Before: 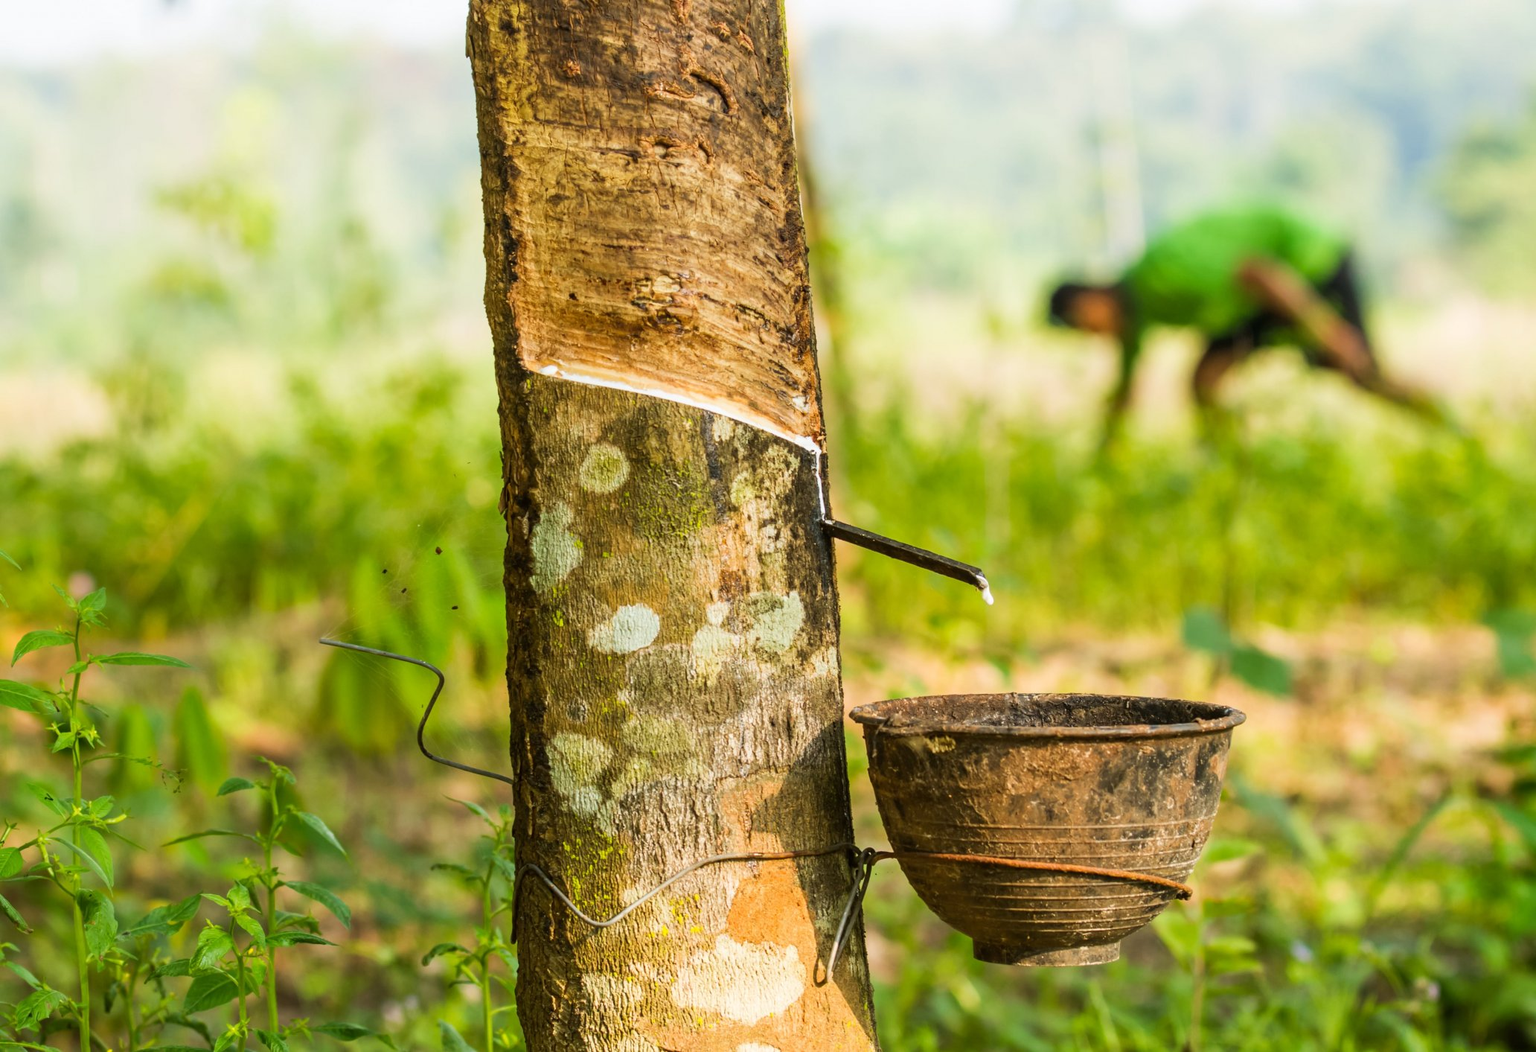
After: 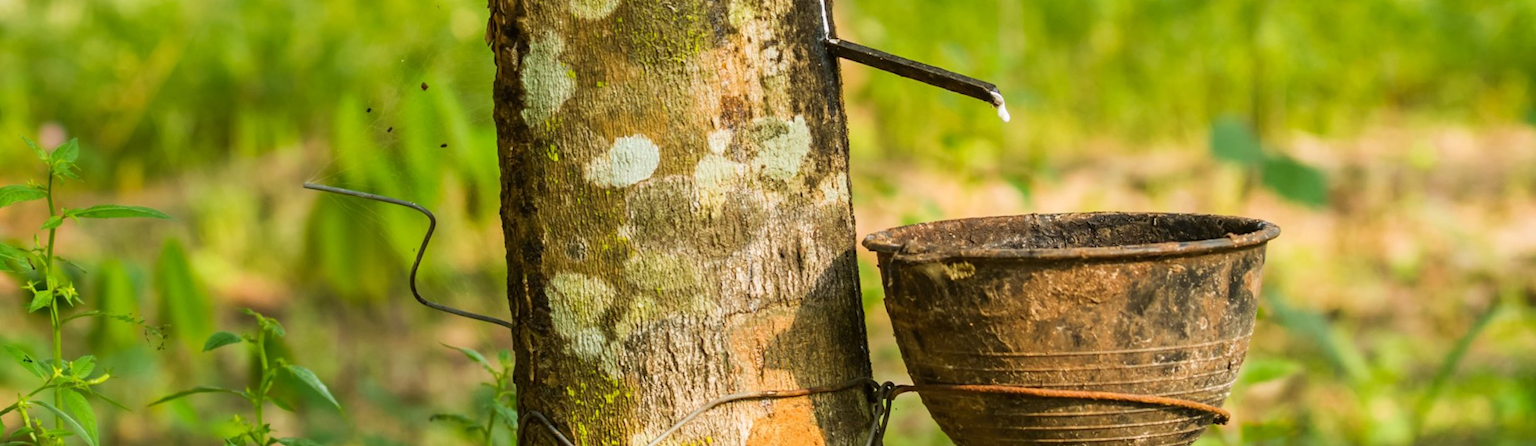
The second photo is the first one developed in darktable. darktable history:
rotate and perspective: rotation -2.12°, lens shift (vertical) 0.009, lens shift (horizontal) -0.008, automatic cropping original format, crop left 0.036, crop right 0.964, crop top 0.05, crop bottom 0.959
crop: top 45.551%, bottom 12.262%
